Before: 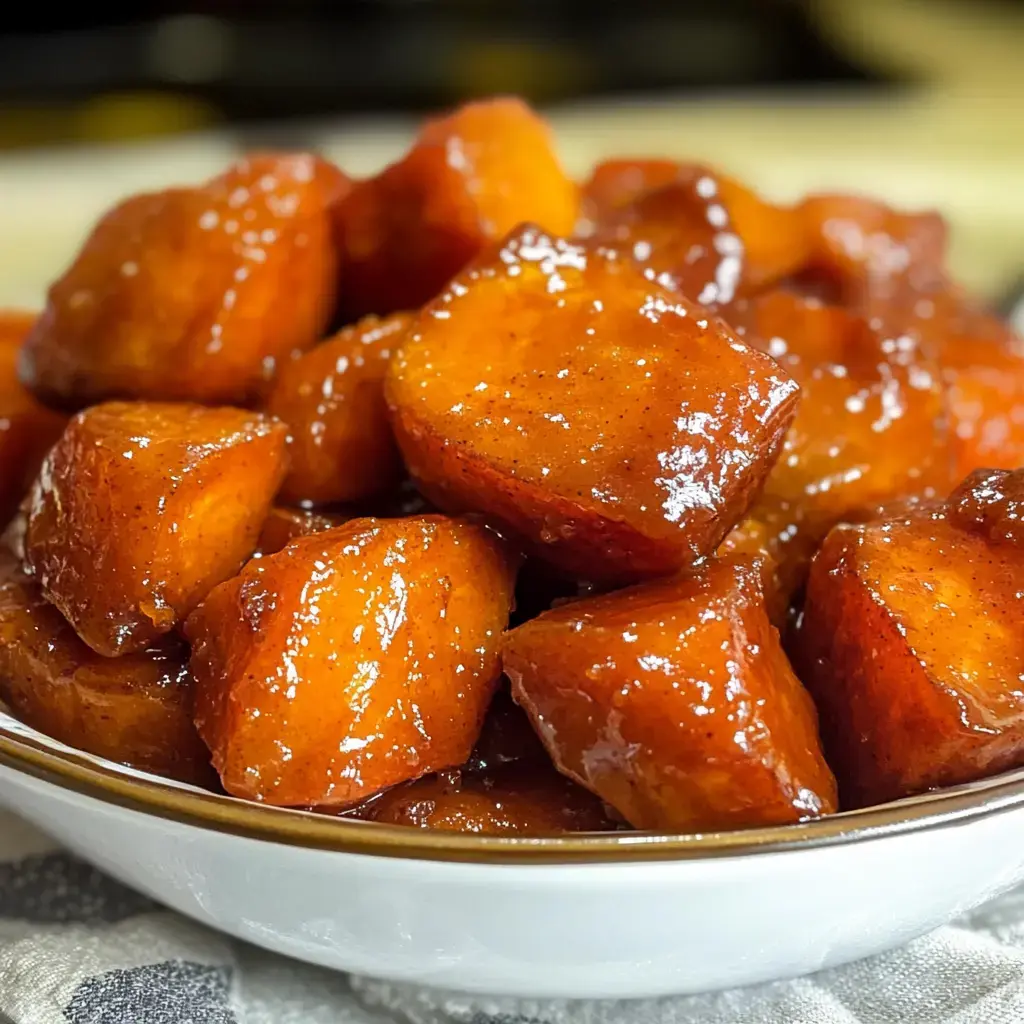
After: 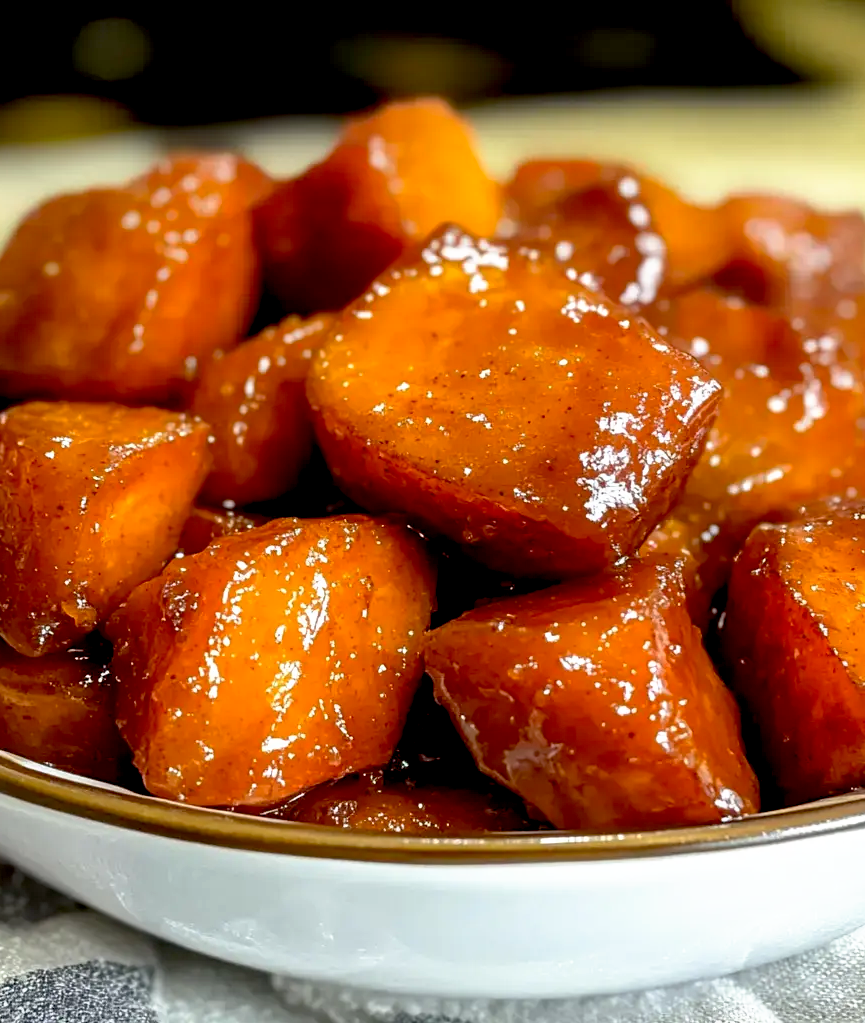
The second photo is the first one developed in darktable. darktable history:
crop: left 7.656%, right 7.791%
base curve: curves: ch0 [(0.017, 0) (0.425, 0.441) (0.844, 0.933) (1, 1)], preserve colors none
